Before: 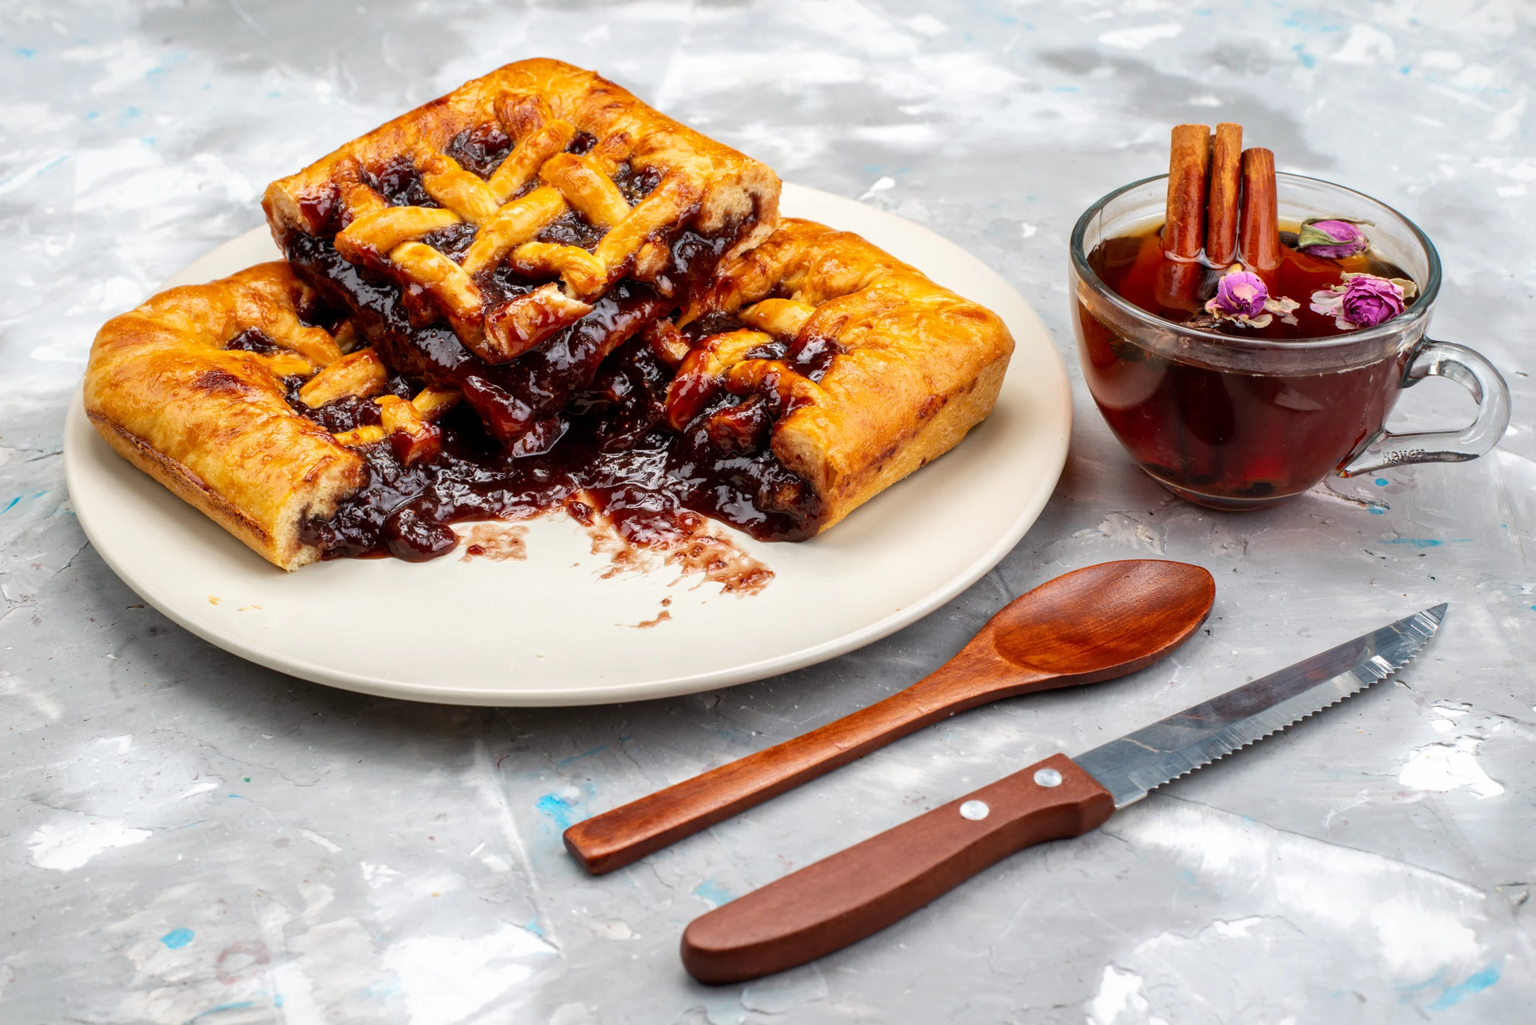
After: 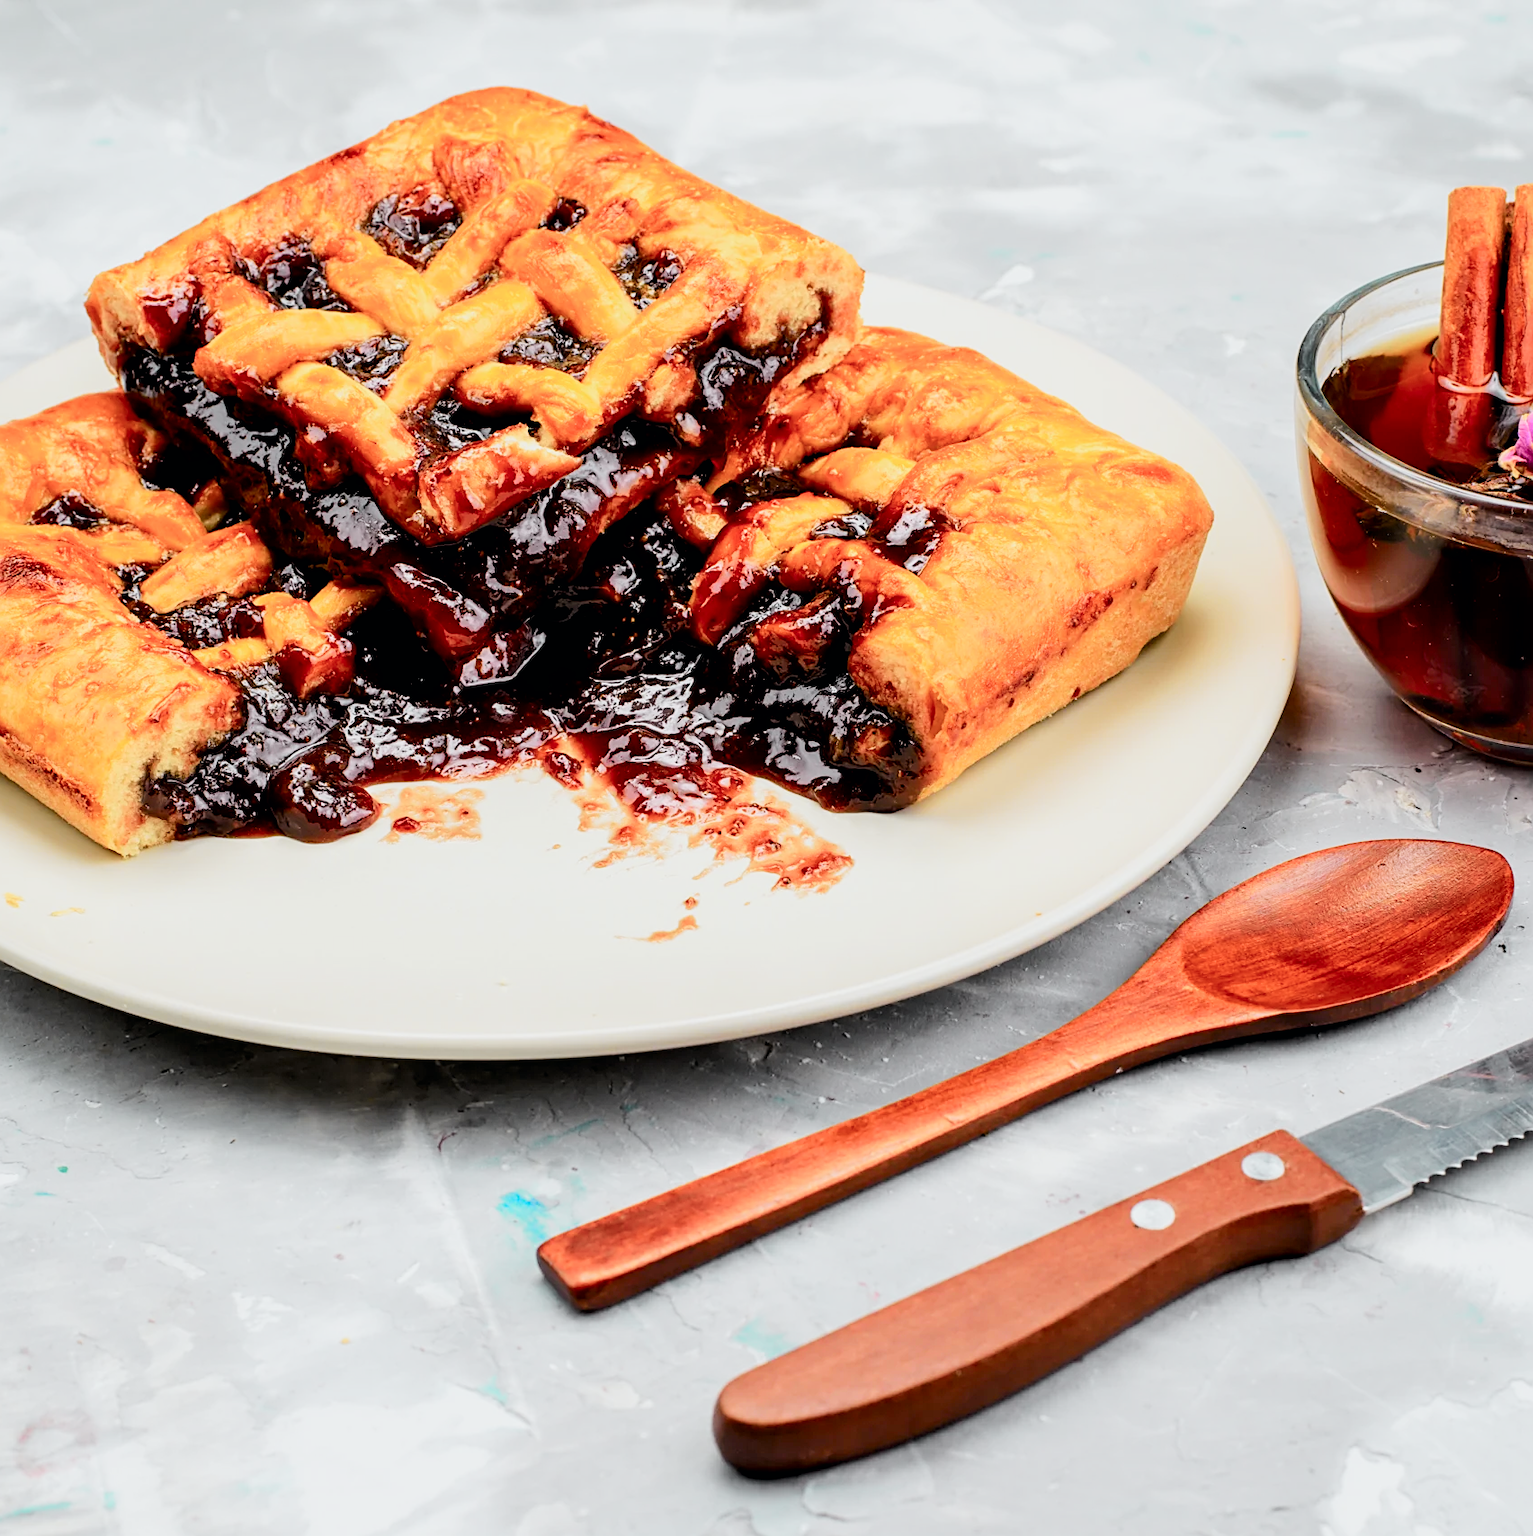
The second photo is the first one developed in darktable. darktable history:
sharpen: on, module defaults
filmic rgb: black relative exposure -7.9 EV, white relative exposure 4.11 EV, threshold 3.06 EV, hardness 4.04, latitude 51.24%, contrast 1.009, shadows ↔ highlights balance 5.45%, enable highlight reconstruction true
crop and rotate: left 13.367%, right 20.018%
exposure: black level correction 0, exposure 0.499 EV, compensate highlight preservation false
tone curve: curves: ch0 [(0, 0) (0.037, 0.011) (0.131, 0.108) (0.279, 0.279) (0.476, 0.554) (0.617, 0.693) (0.704, 0.77) (0.813, 0.852) (0.916, 0.924) (1, 0.993)]; ch1 [(0, 0) (0.318, 0.278) (0.444, 0.427) (0.493, 0.492) (0.508, 0.502) (0.534, 0.529) (0.562, 0.563) (0.626, 0.662) (0.746, 0.764) (1, 1)]; ch2 [(0, 0) (0.316, 0.292) (0.381, 0.37) (0.423, 0.448) (0.476, 0.492) (0.502, 0.498) (0.522, 0.518) (0.533, 0.532) (0.586, 0.631) (0.634, 0.663) (0.7, 0.7) (0.861, 0.808) (1, 0.951)], color space Lab, independent channels, preserve colors none
